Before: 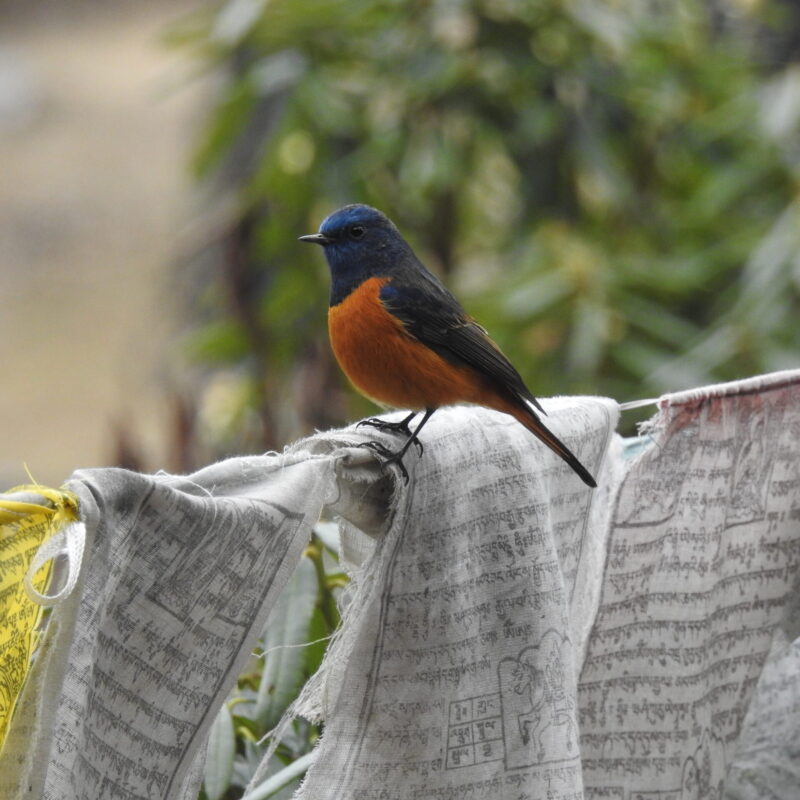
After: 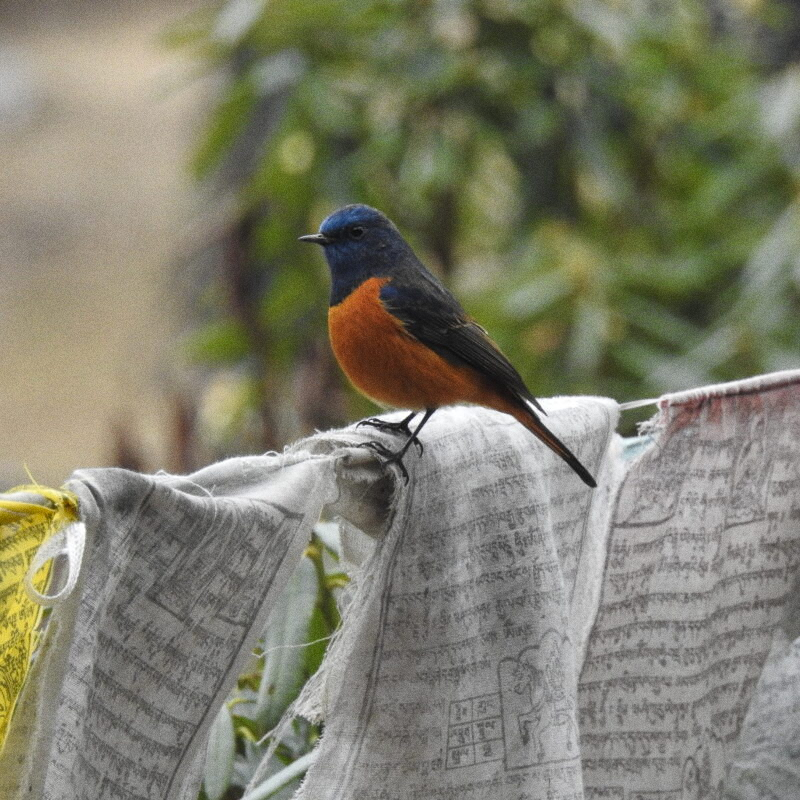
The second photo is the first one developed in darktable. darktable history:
grain: coarseness 0.09 ISO
shadows and highlights: low approximation 0.01, soften with gaussian
